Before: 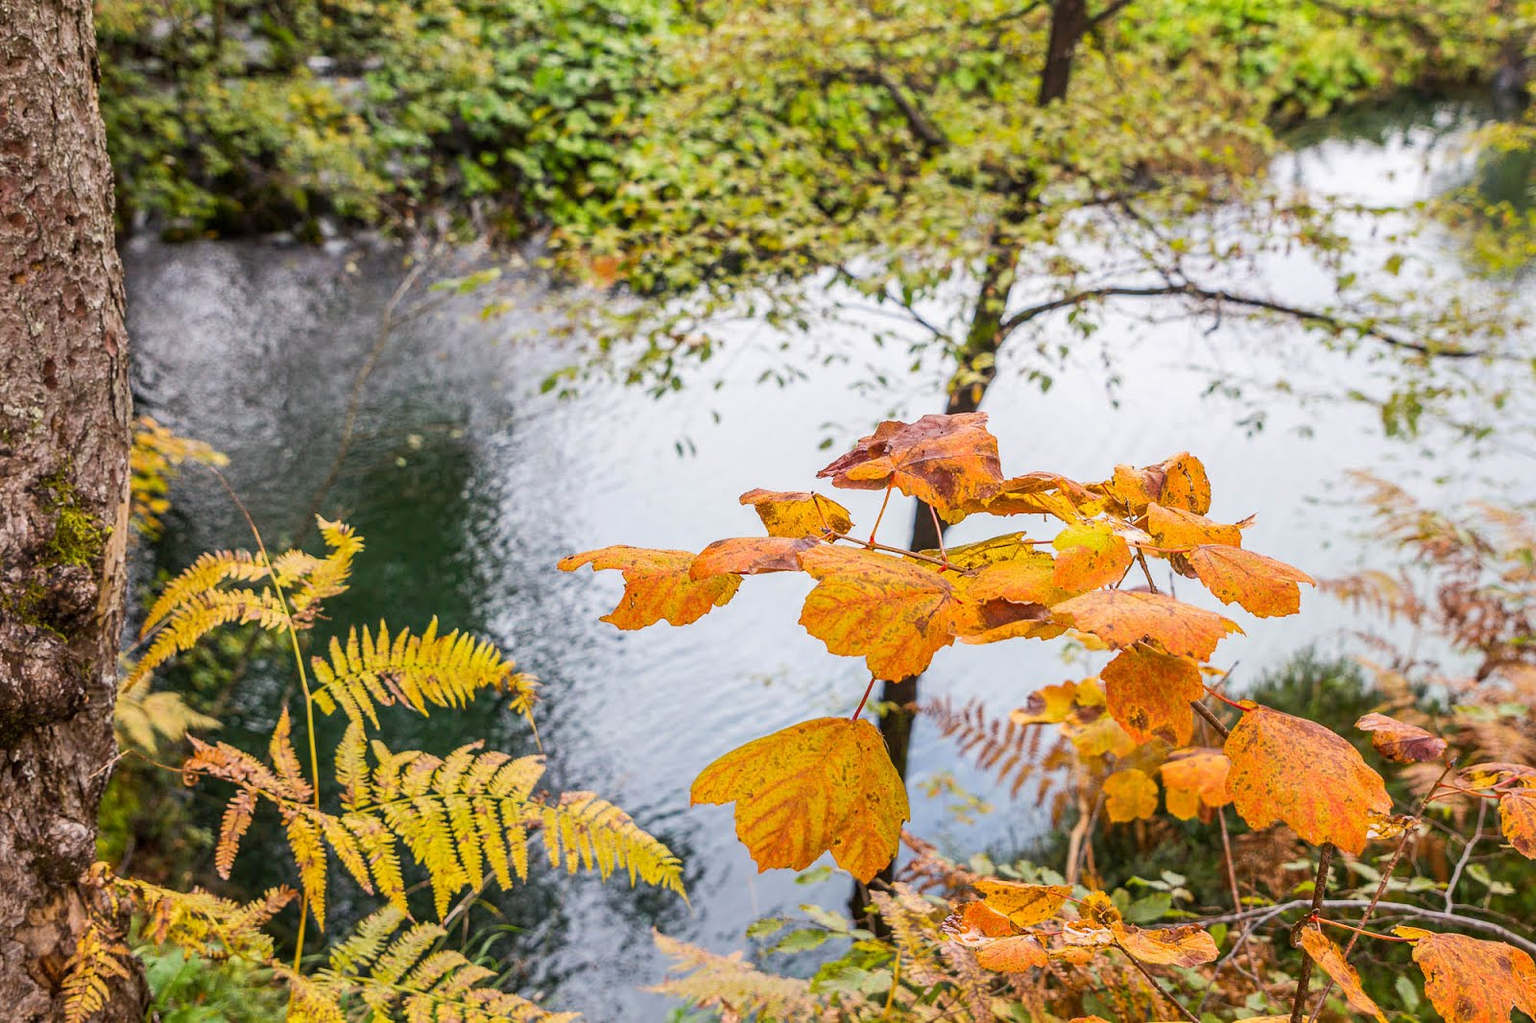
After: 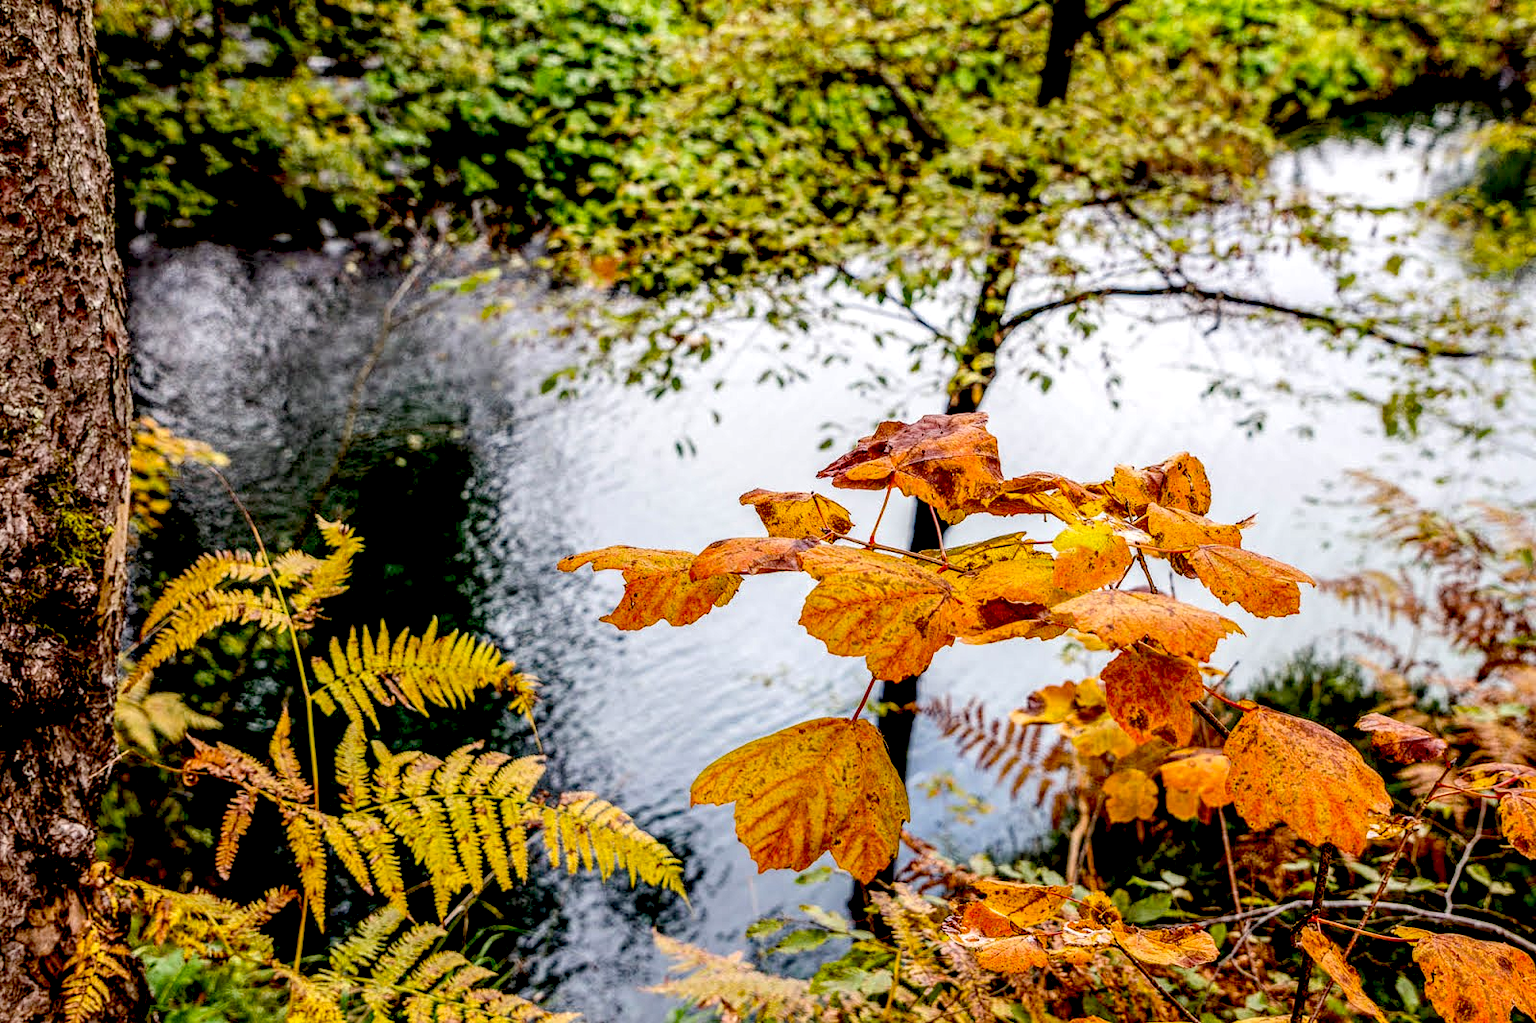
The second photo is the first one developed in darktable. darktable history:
local contrast: detail 150%
exposure: black level correction 0.056, compensate highlight preservation false
shadows and highlights: radius 331.84, shadows 53.55, highlights -100, compress 94.63%, highlights color adjustment 73.23%, soften with gaussian
